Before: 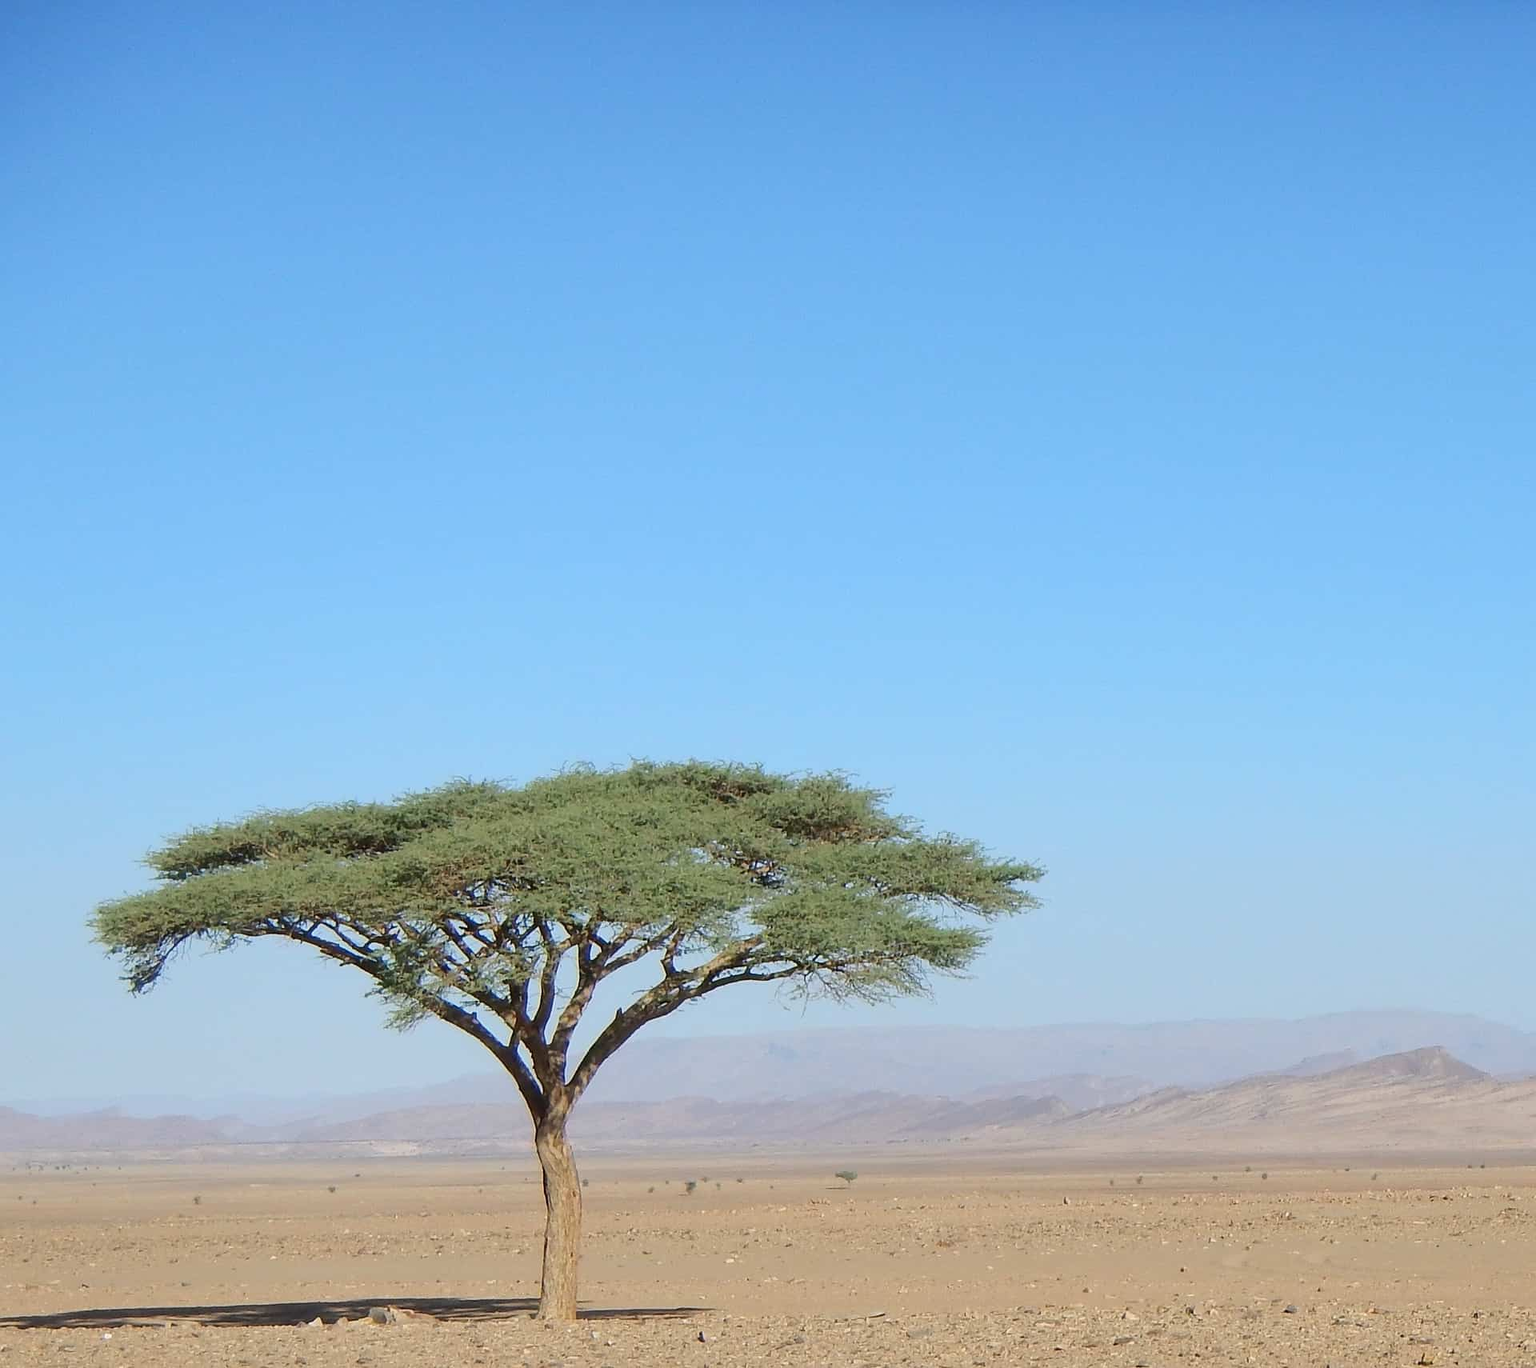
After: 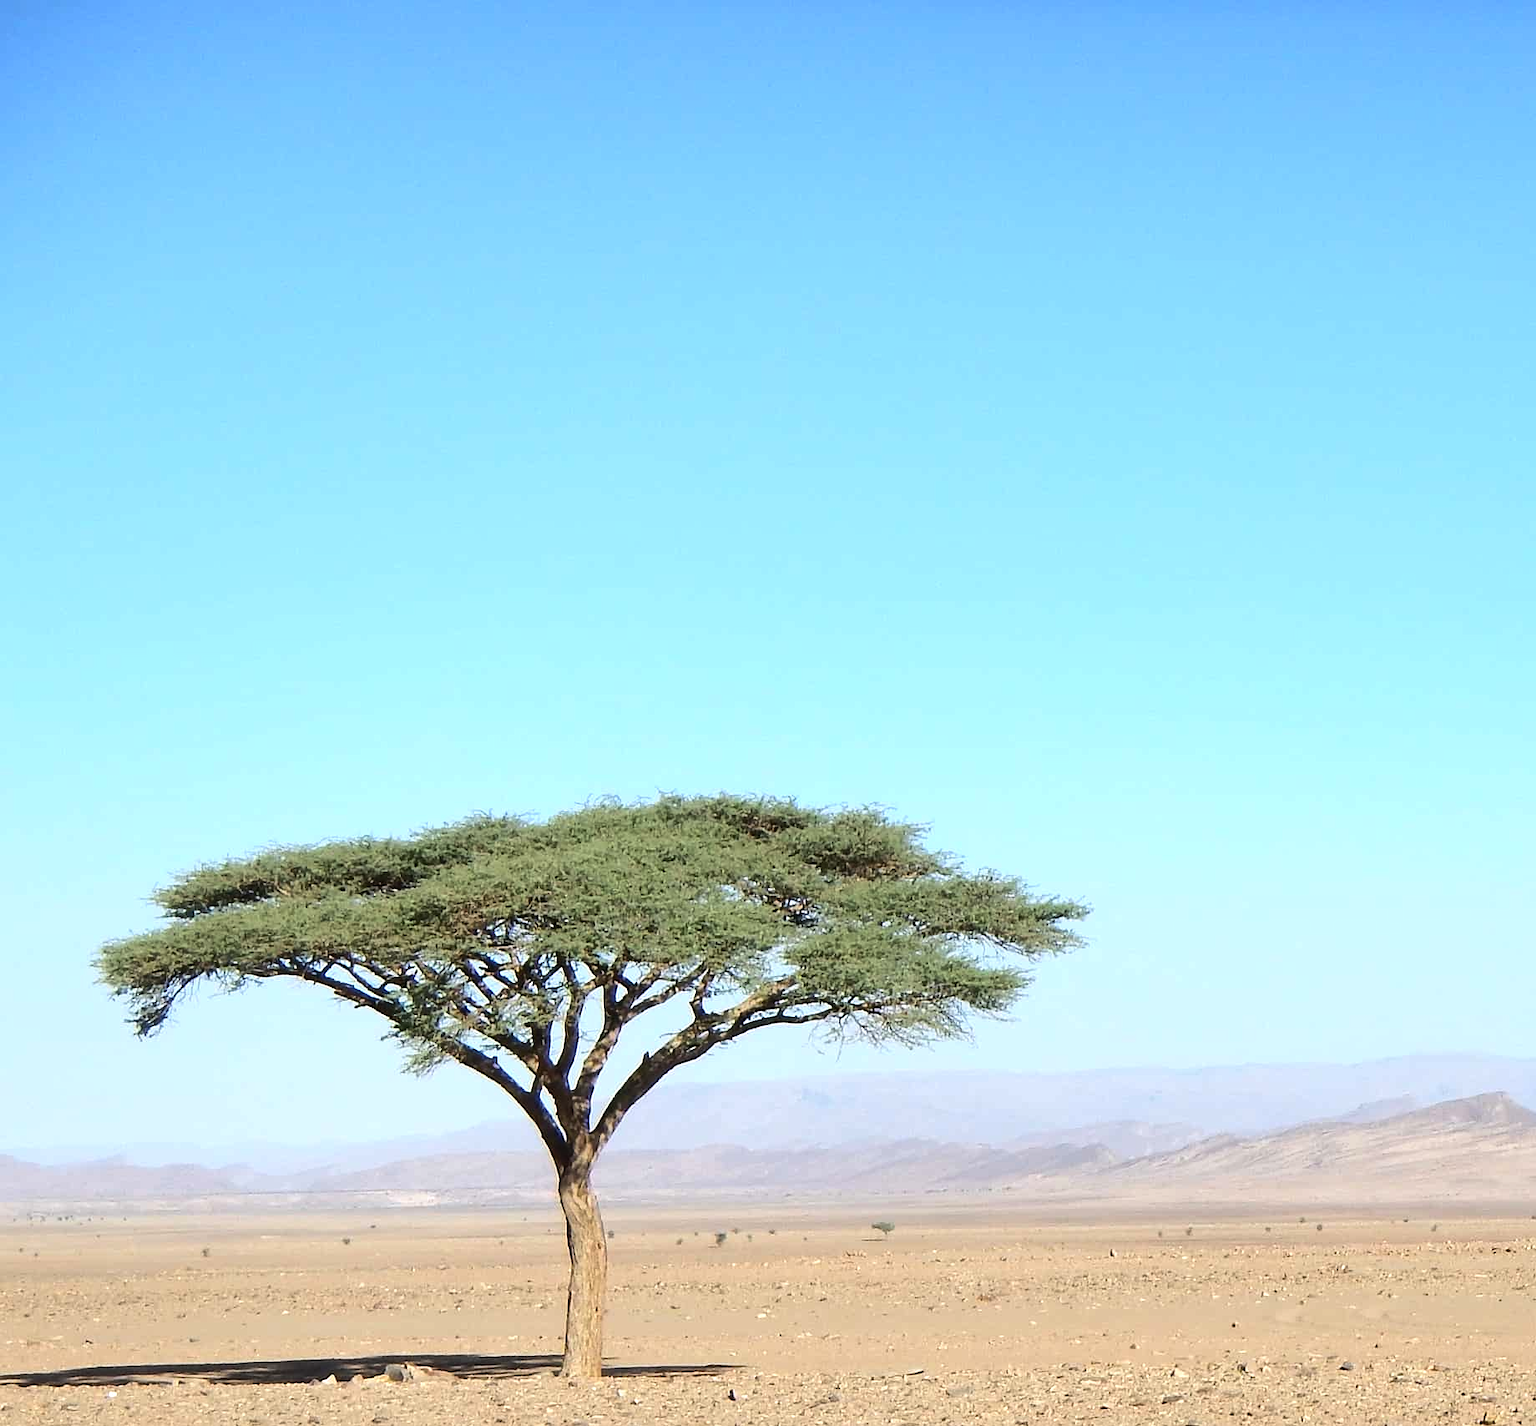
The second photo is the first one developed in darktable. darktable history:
crop: right 4.126%, bottom 0.031%
tone equalizer: -8 EV -0.75 EV, -7 EV -0.7 EV, -6 EV -0.6 EV, -5 EV -0.4 EV, -3 EV 0.4 EV, -2 EV 0.6 EV, -1 EV 0.7 EV, +0 EV 0.75 EV, edges refinement/feathering 500, mask exposure compensation -1.57 EV, preserve details no
